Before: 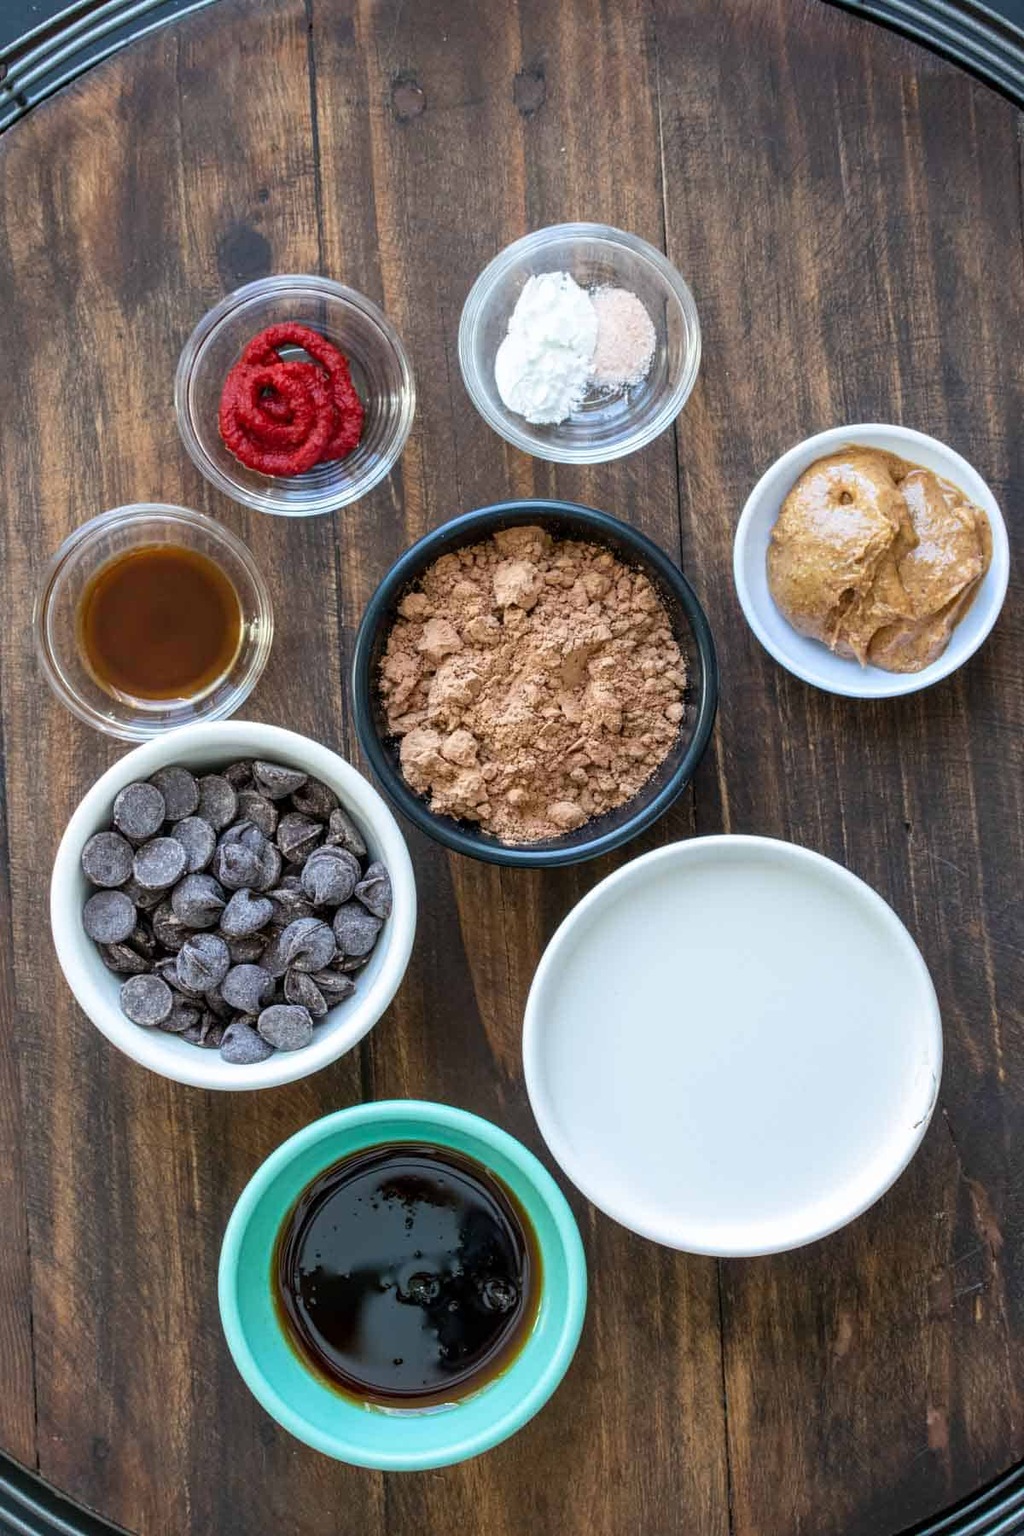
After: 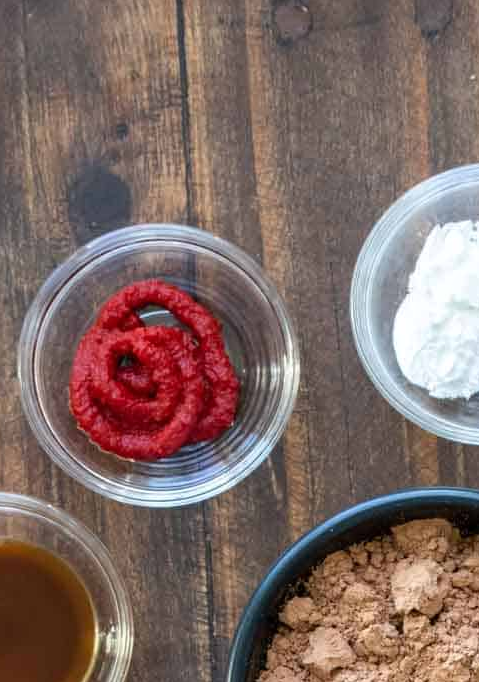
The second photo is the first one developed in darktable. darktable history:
exposure: compensate exposure bias true, compensate highlight preservation false
crop: left 15.61%, top 5.464%, right 44.395%, bottom 56.592%
tone equalizer: mask exposure compensation -0.493 EV
